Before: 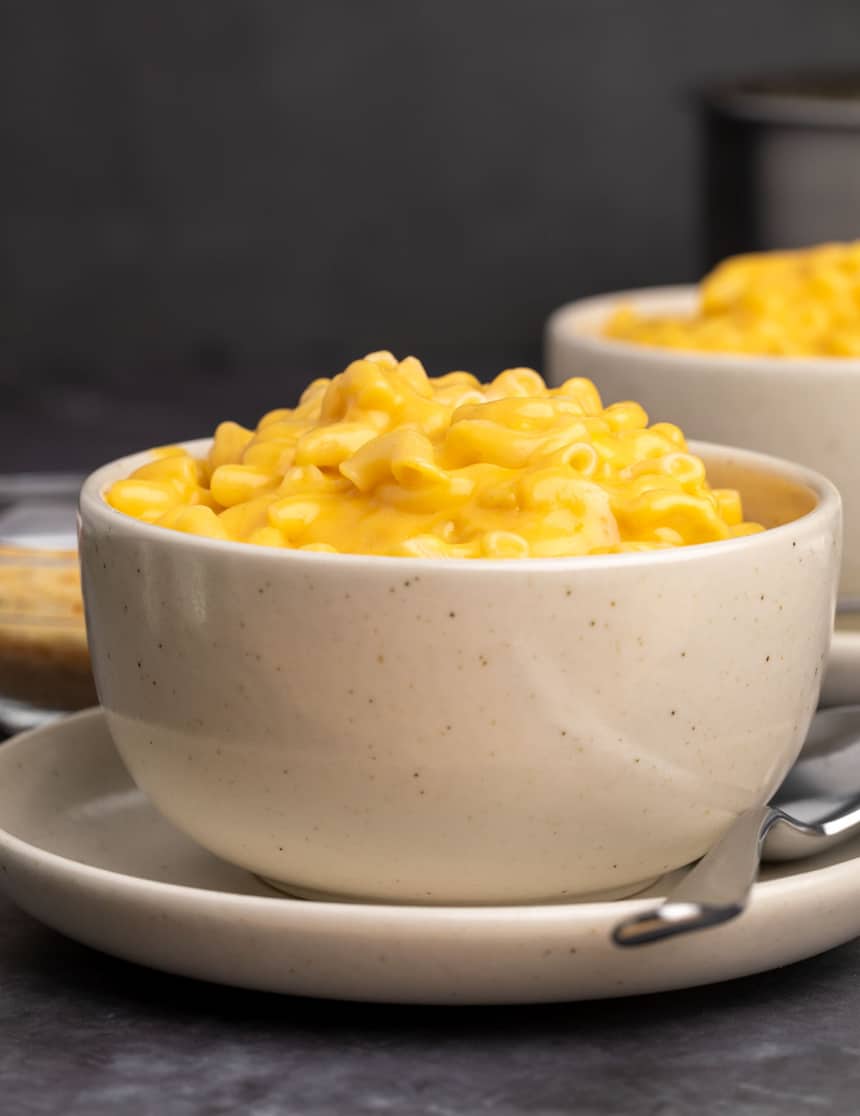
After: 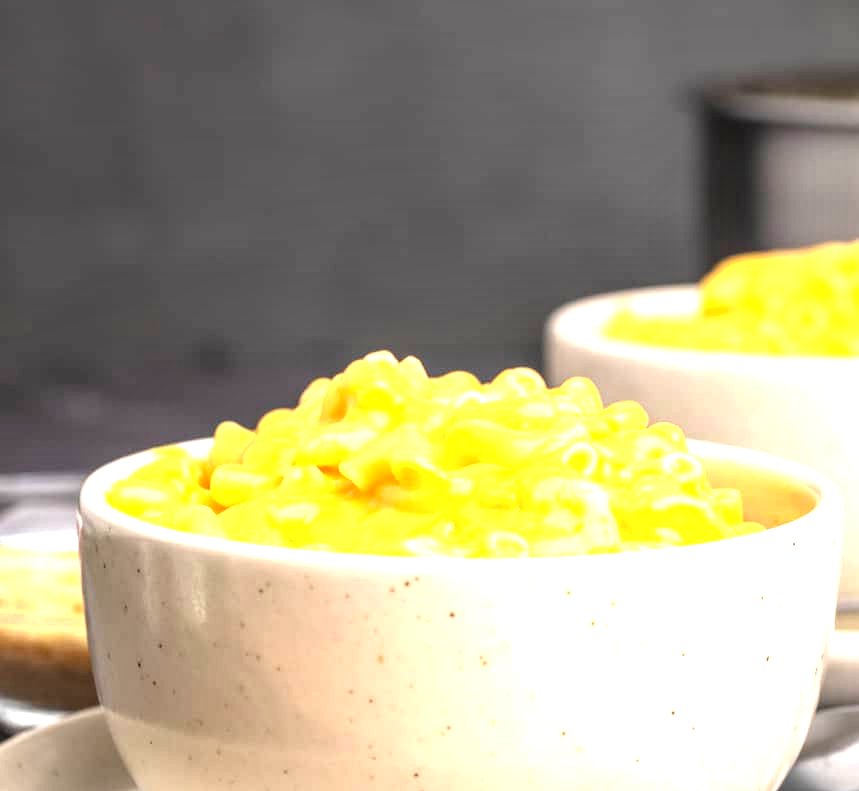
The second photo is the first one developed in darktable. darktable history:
local contrast: on, module defaults
crop: right 0.001%, bottom 29.096%
exposure: black level correction 0, exposure 1.495 EV, compensate exposure bias true, compensate highlight preservation false
